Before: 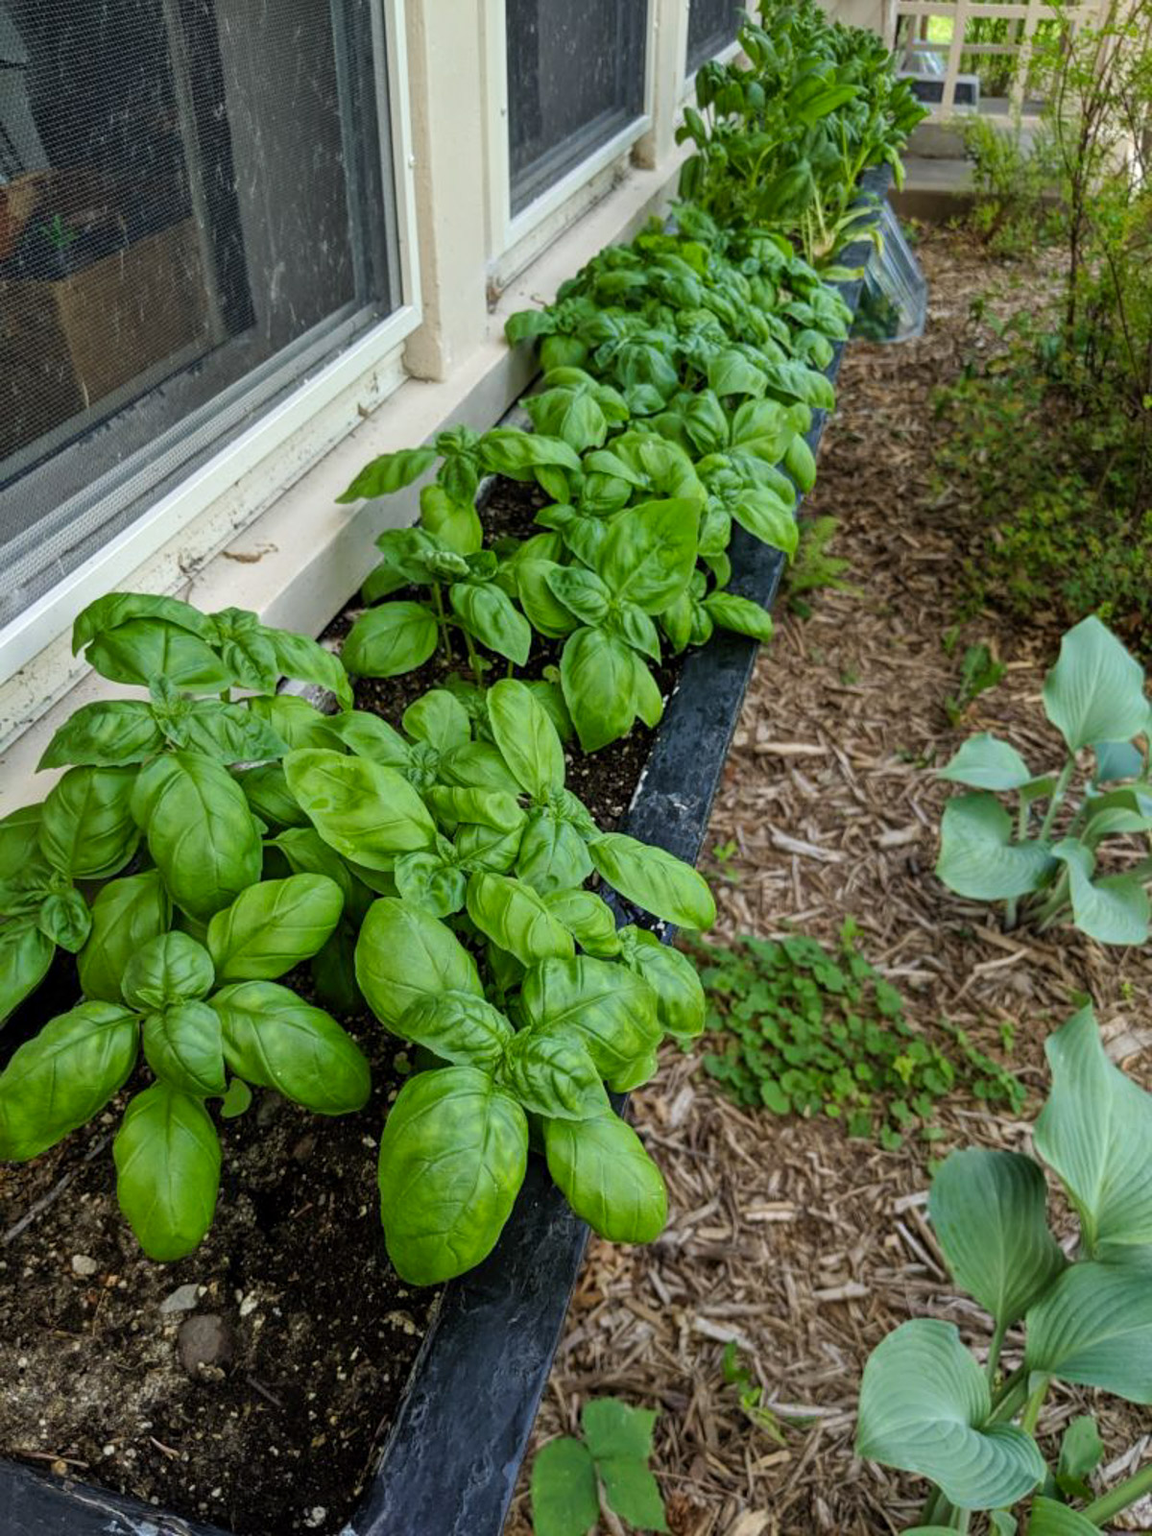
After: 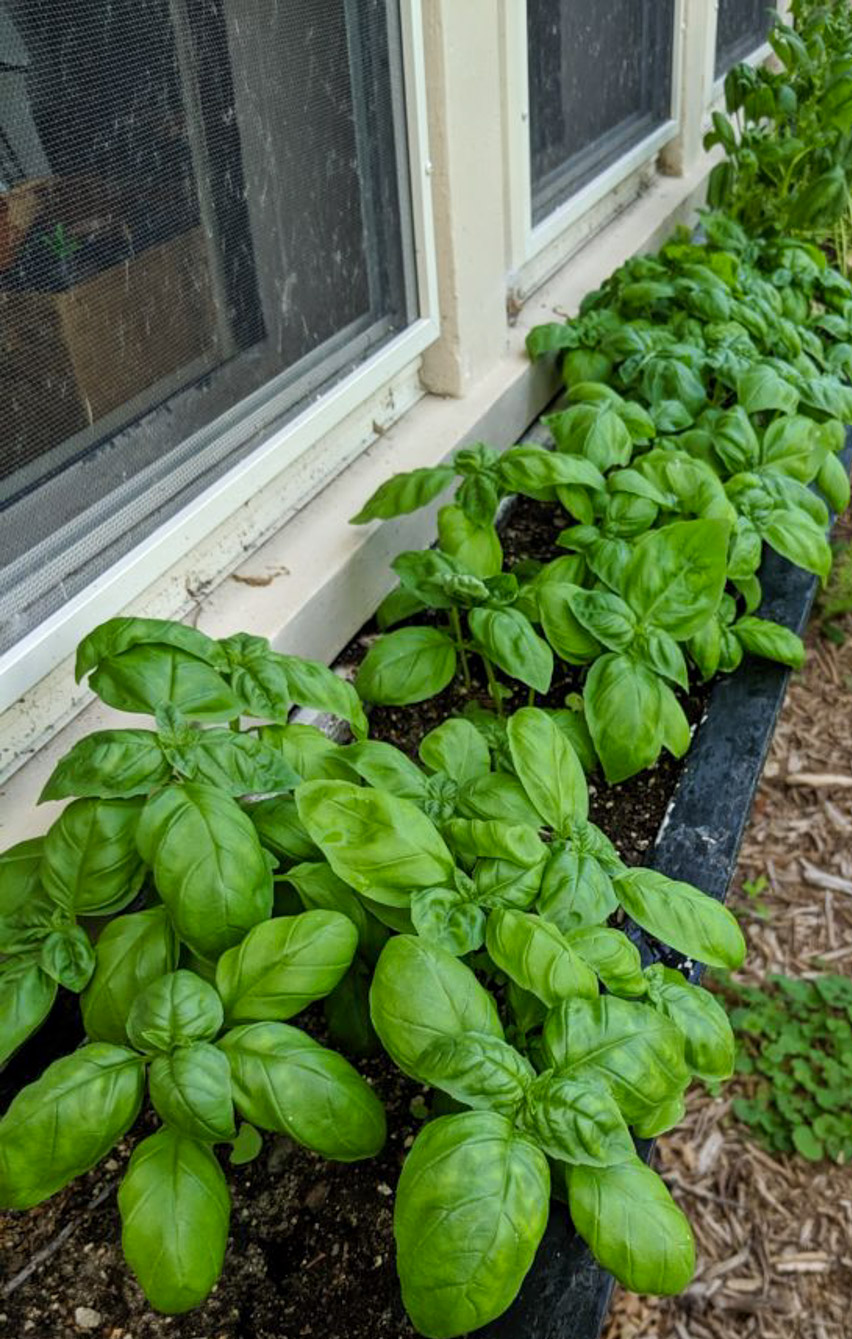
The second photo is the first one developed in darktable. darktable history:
crop: right 28.76%, bottom 16.296%
